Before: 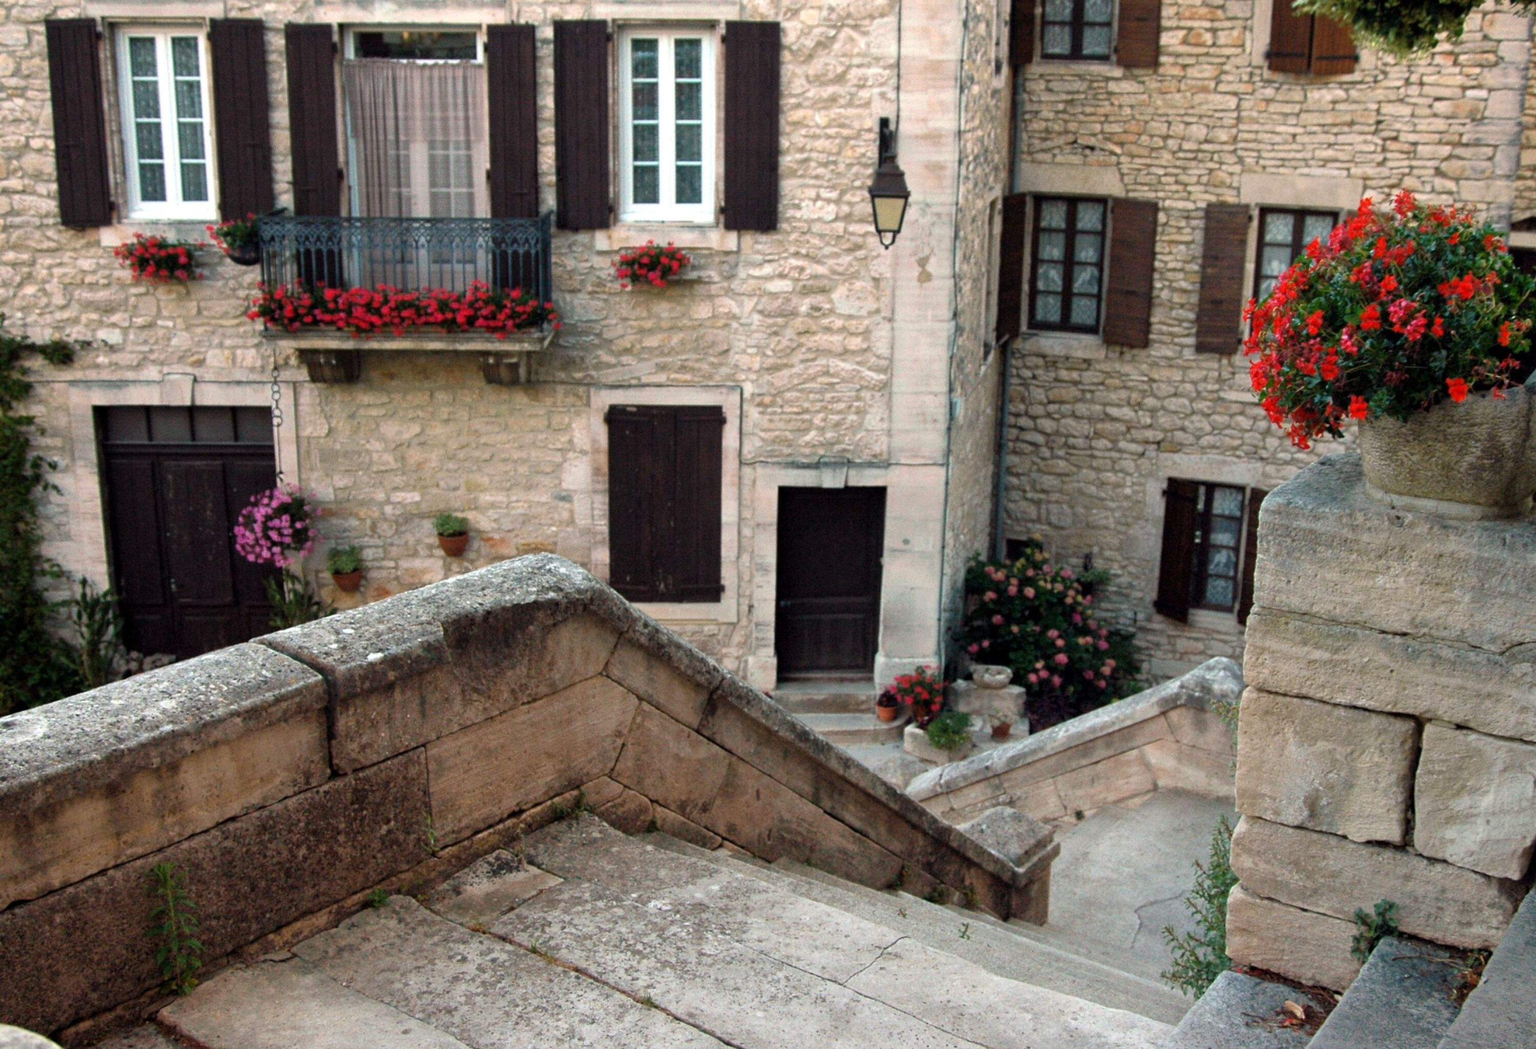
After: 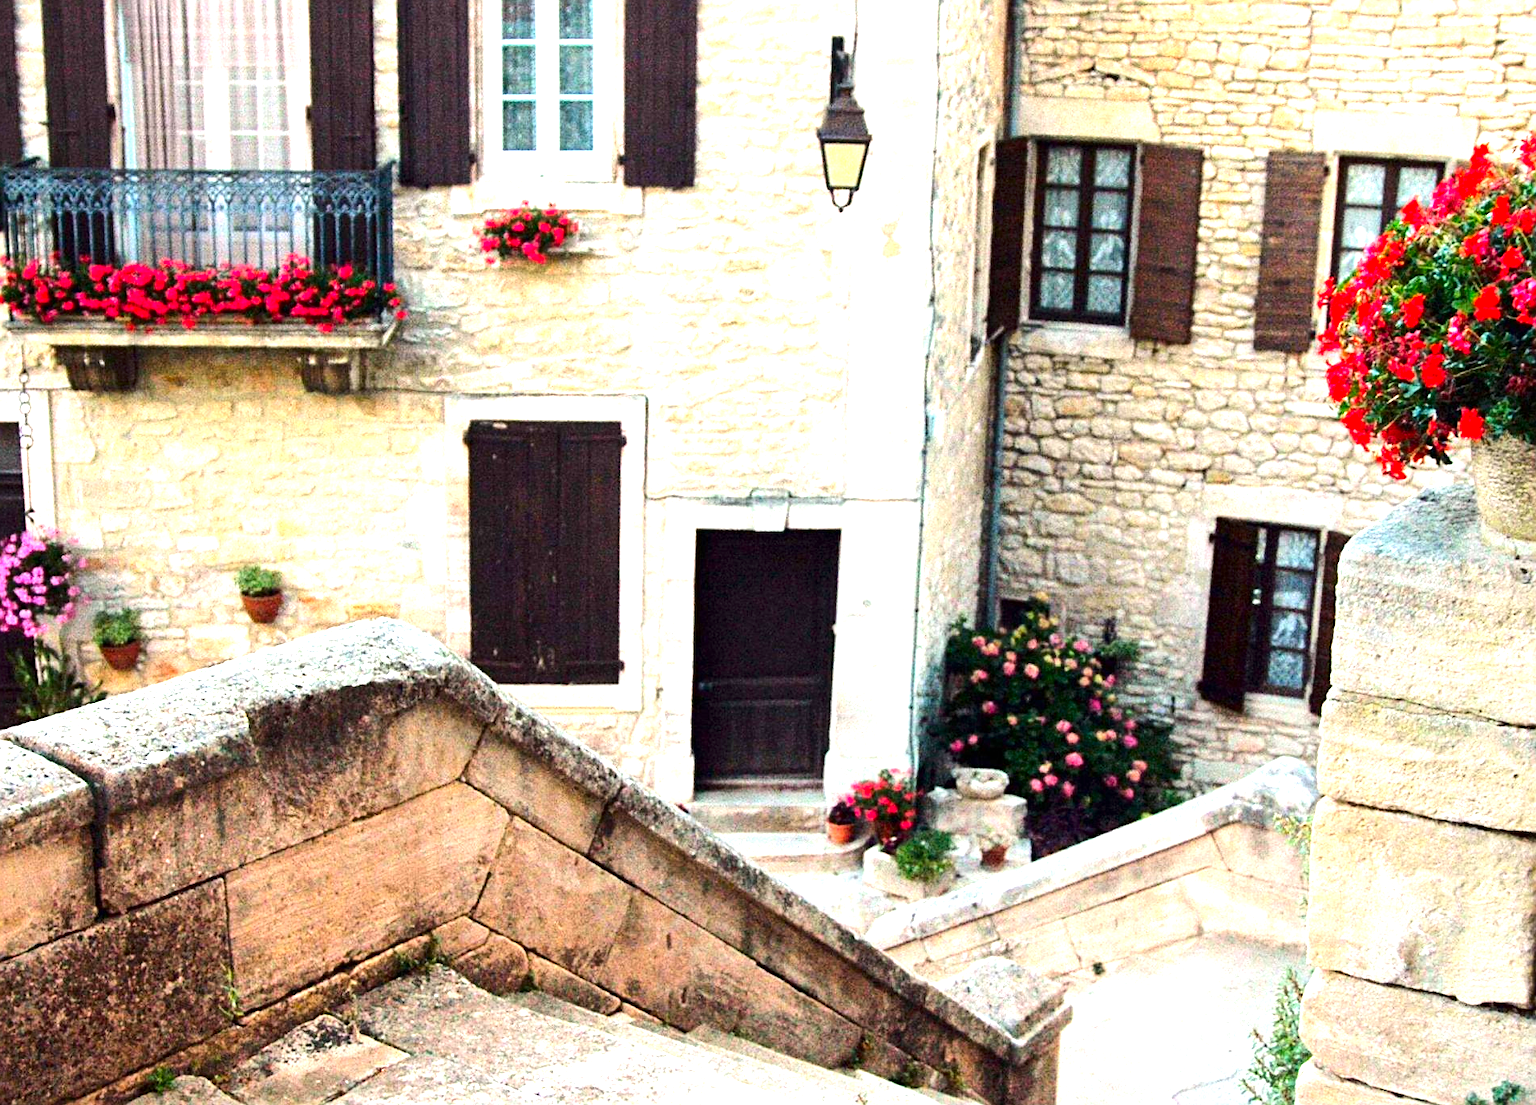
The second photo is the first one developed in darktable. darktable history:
sharpen: on, module defaults
exposure: black level correction 0, exposure 1.45 EV, compensate exposure bias true, compensate highlight preservation false
tone equalizer: -8 EV -0.417 EV, -7 EV -0.389 EV, -6 EV -0.333 EV, -5 EV -0.222 EV, -3 EV 0.222 EV, -2 EV 0.333 EV, -1 EV 0.389 EV, +0 EV 0.417 EV, edges refinement/feathering 500, mask exposure compensation -1.57 EV, preserve details no
crop: left 16.768%, top 8.653%, right 8.362%, bottom 12.485%
contrast brightness saturation: contrast 0.16, saturation 0.32
